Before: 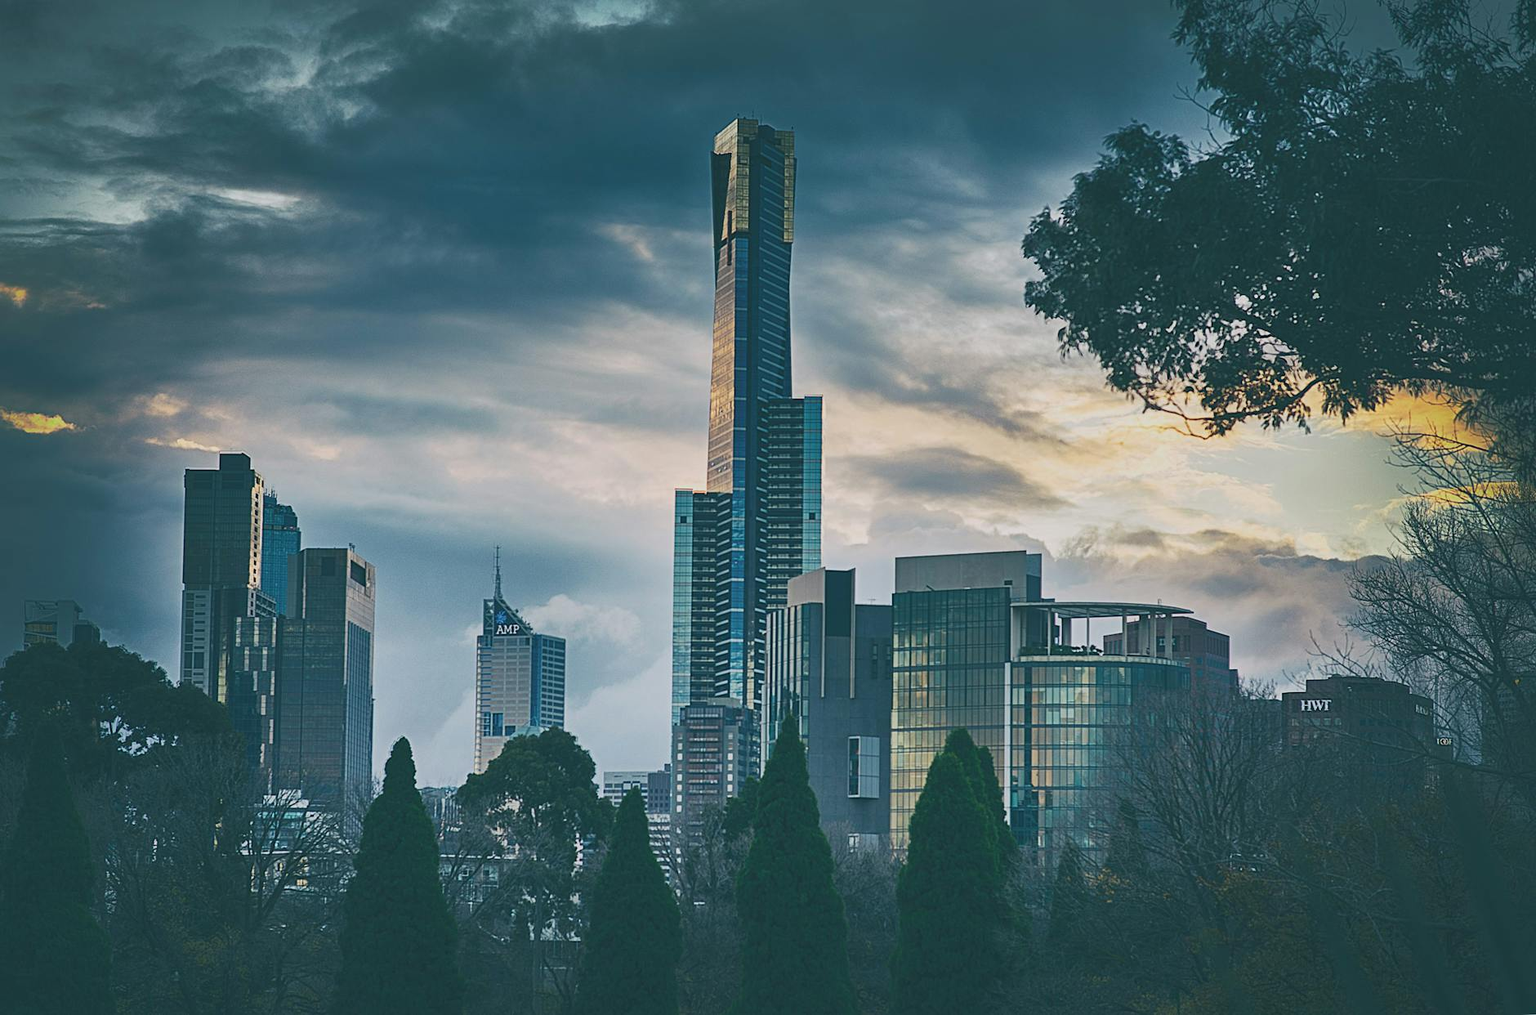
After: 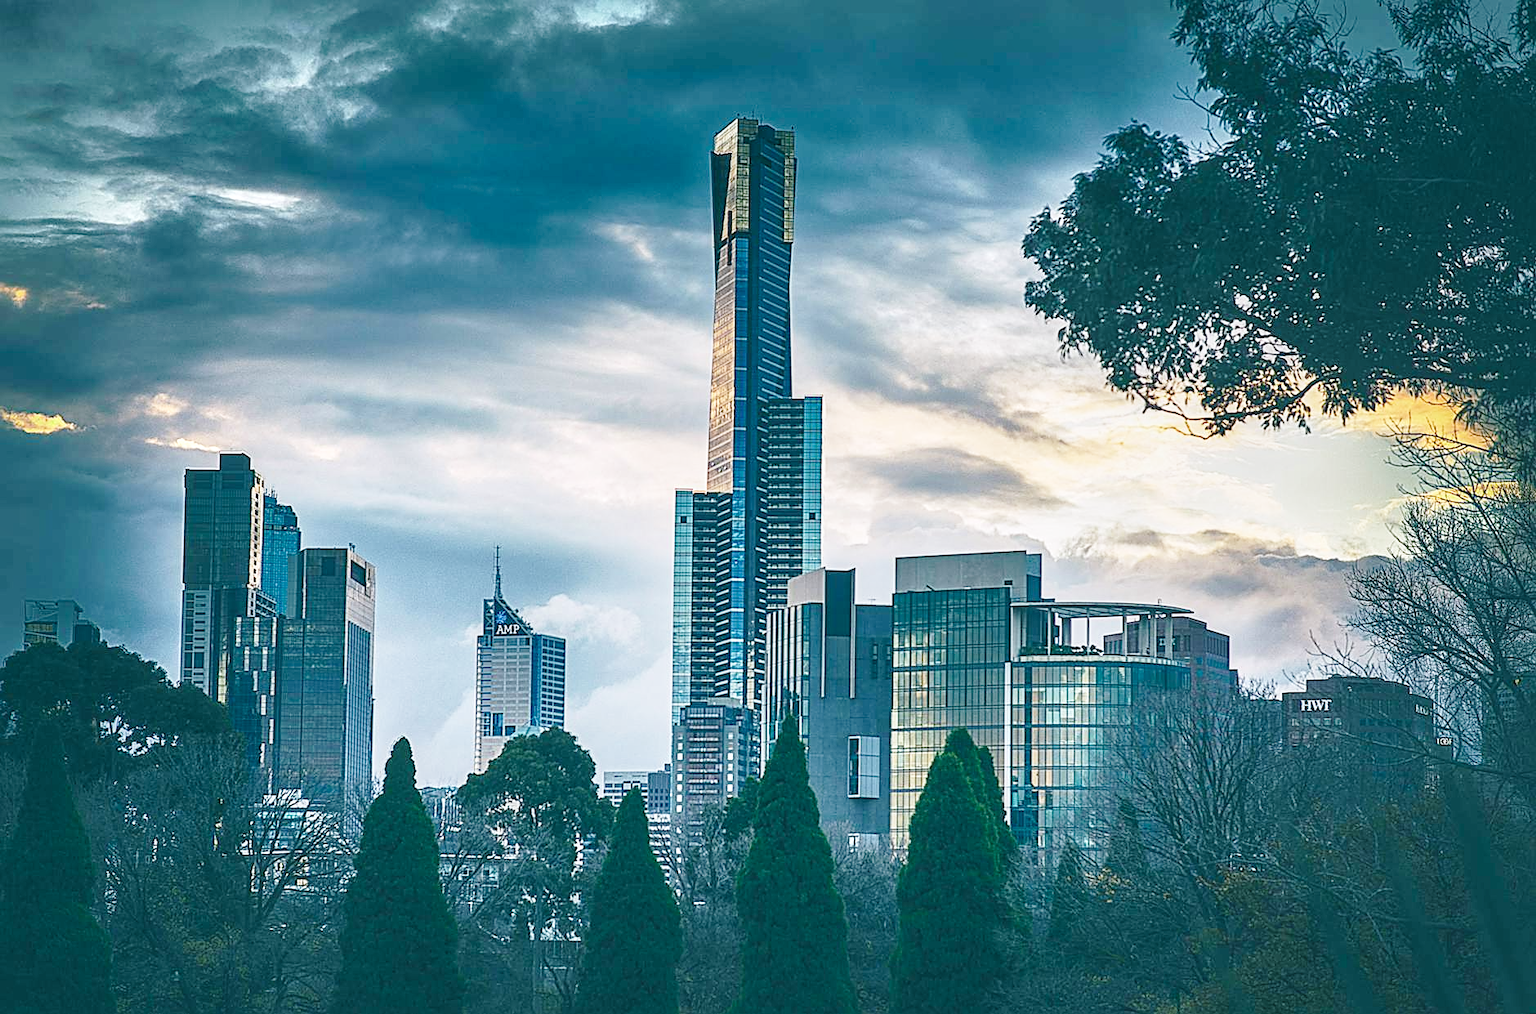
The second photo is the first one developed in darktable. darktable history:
sharpen: on, module defaults
local contrast: detail 130%
base curve: curves: ch0 [(0, 0) (0.028, 0.03) (0.121, 0.232) (0.46, 0.748) (0.859, 0.968) (1, 1)], preserve colors none
white balance: red 1.004, blue 1.024
